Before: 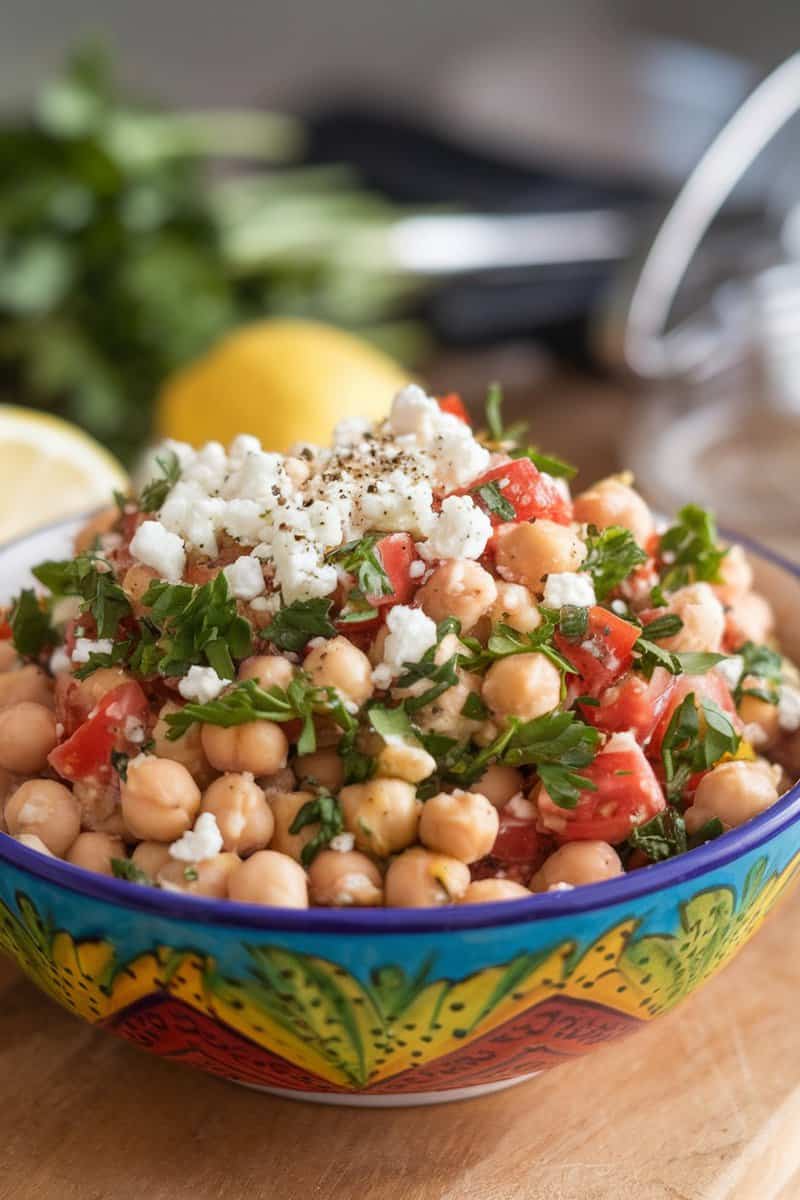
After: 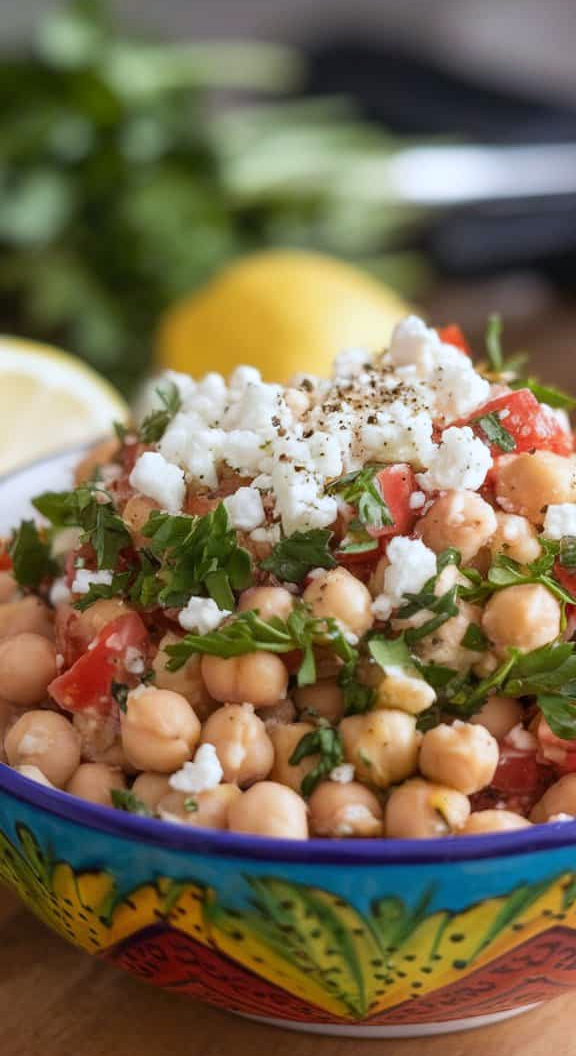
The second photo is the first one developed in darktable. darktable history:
white balance: red 0.967, blue 1.049
crop: top 5.803%, right 27.864%, bottom 5.804%
